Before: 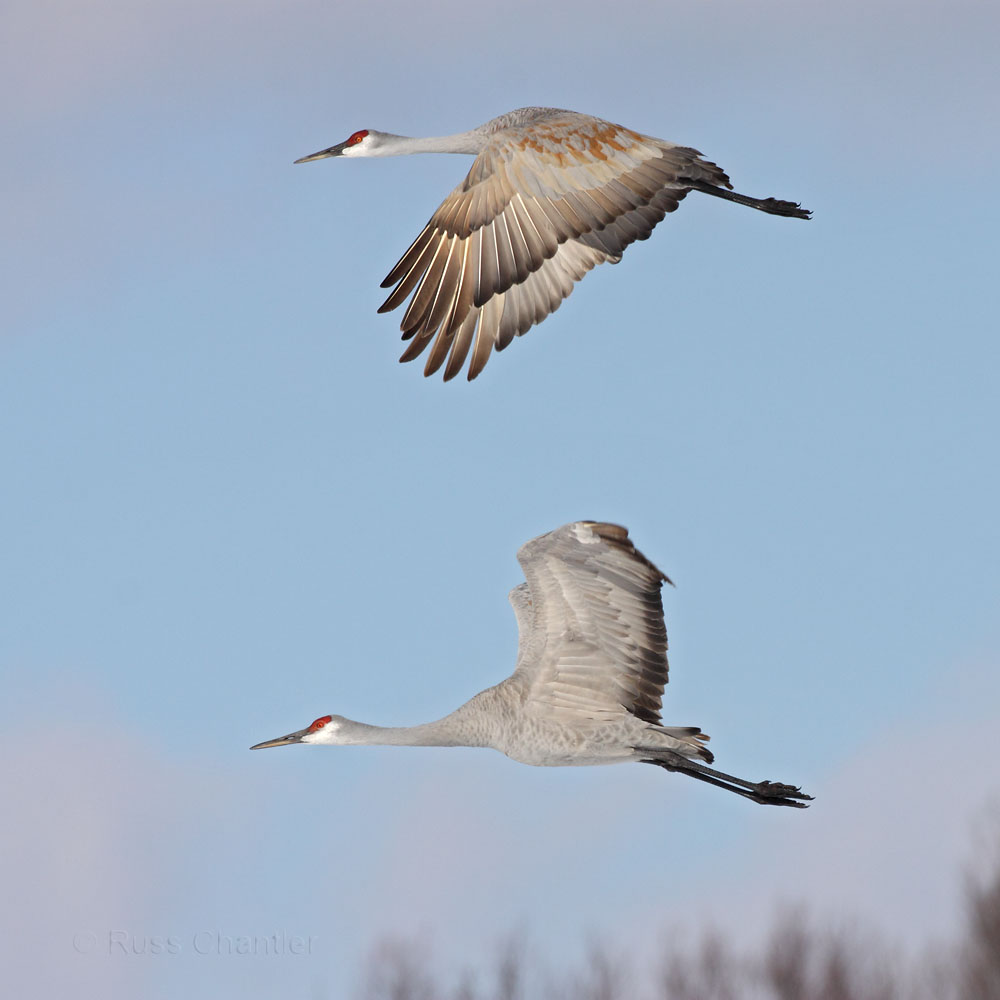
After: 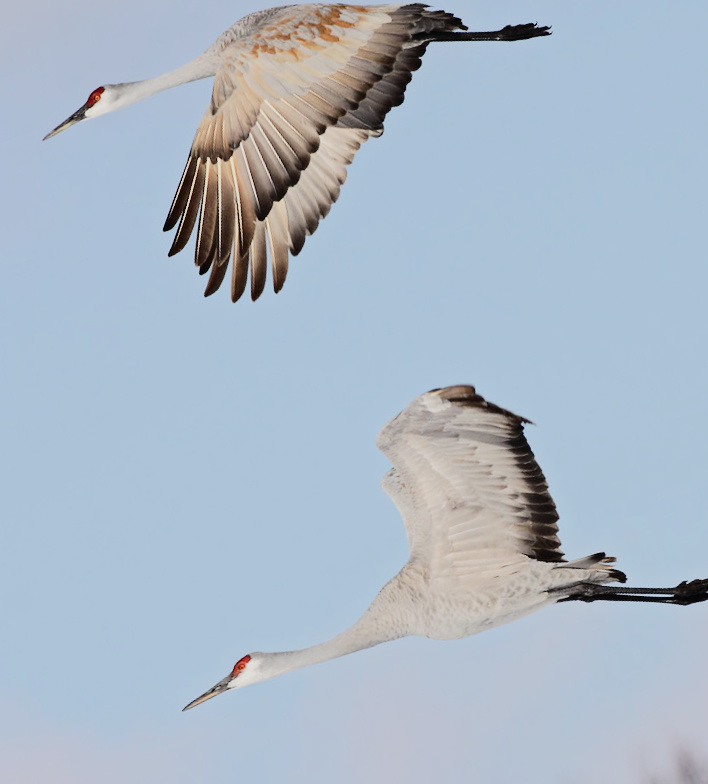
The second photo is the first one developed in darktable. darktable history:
exposure: compensate exposure bias true, compensate highlight preservation false
filmic rgb: black relative exposure -7.65 EV, white relative exposure 4.56 EV, hardness 3.61, iterations of high-quality reconstruction 0
crop and rotate: angle 18.03°, left 6.795%, right 3.934%, bottom 1.063%
tone curve: curves: ch0 [(0, 0) (0.003, 0.018) (0.011, 0.021) (0.025, 0.028) (0.044, 0.039) (0.069, 0.05) (0.1, 0.06) (0.136, 0.081) (0.177, 0.117) (0.224, 0.161) (0.277, 0.226) (0.335, 0.315) (0.399, 0.421) (0.468, 0.53) (0.543, 0.627) (0.623, 0.726) (0.709, 0.789) (0.801, 0.859) (0.898, 0.924) (1, 1)], color space Lab, independent channels
